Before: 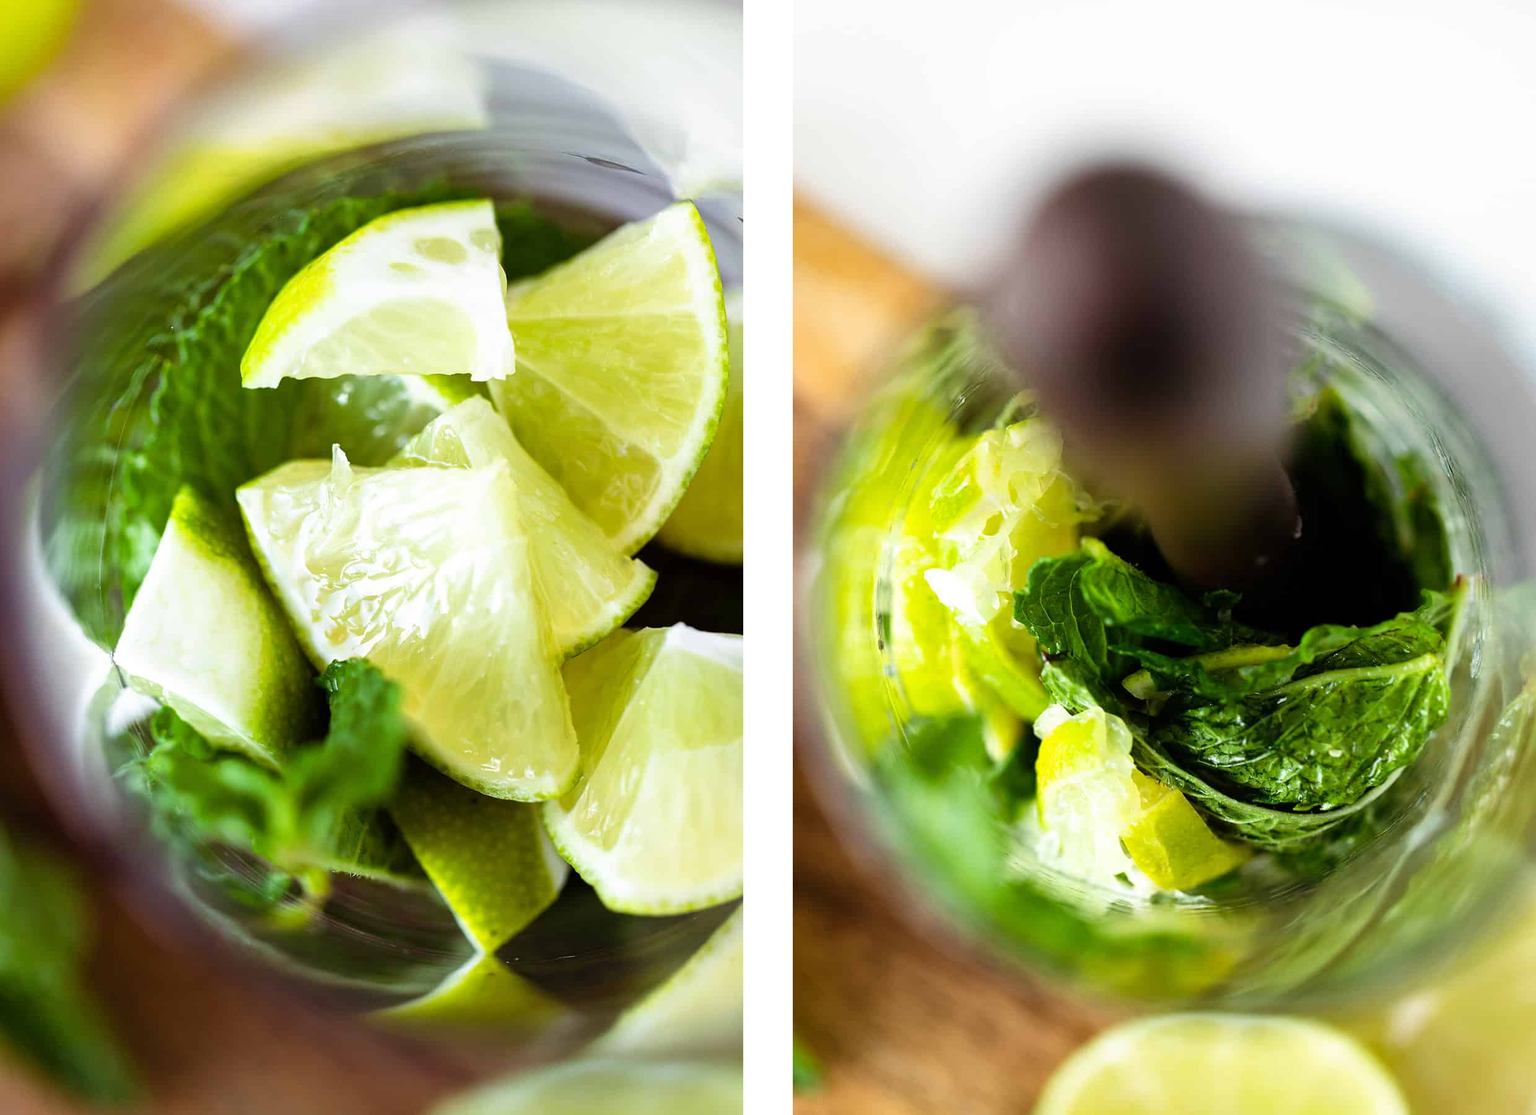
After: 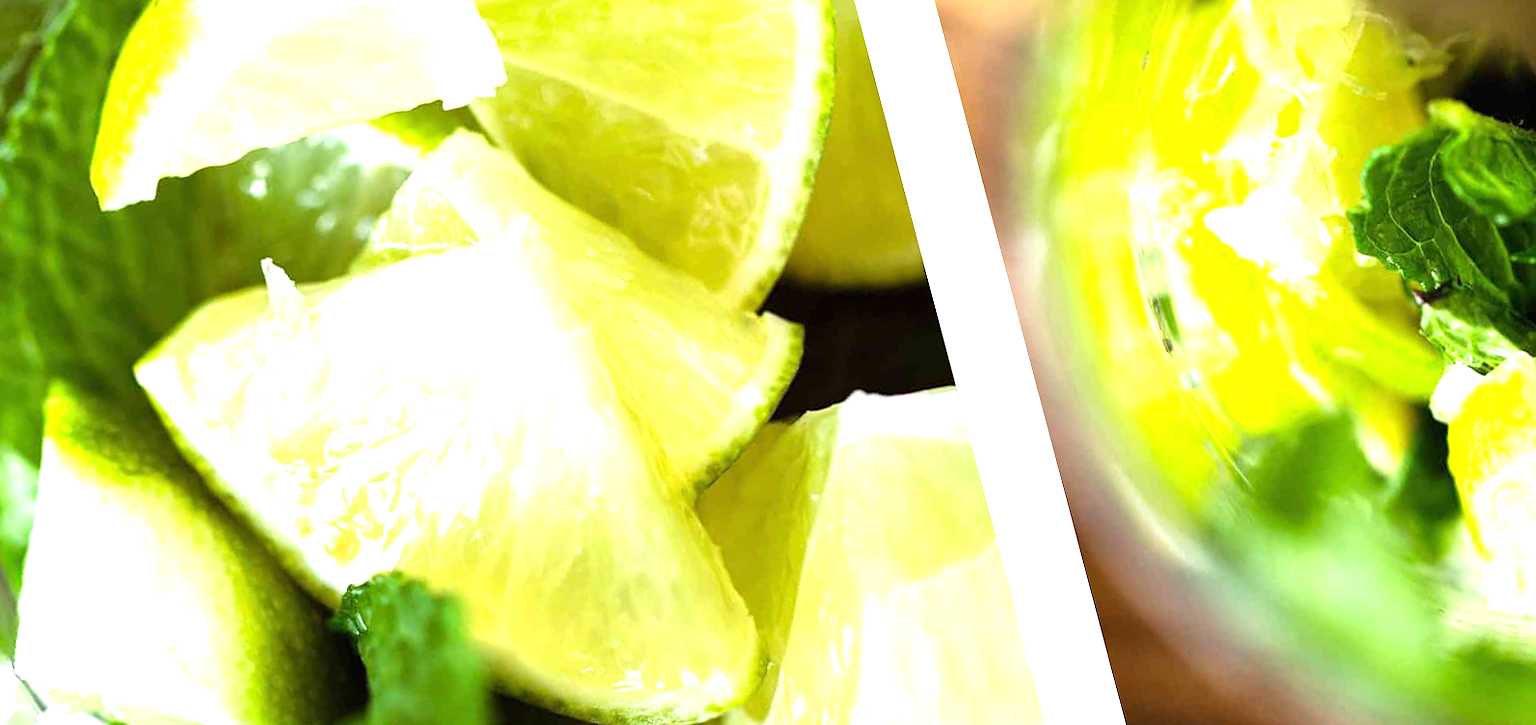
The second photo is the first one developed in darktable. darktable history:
exposure: black level correction 0, exposure 0.7 EV, compensate exposure bias true, compensate highlight preservation false
crop: left 6.488%, top 27.668%, right 24.183%, bottom 8.656%
rotate and perspective: rotation -14.8°, crop left 0.1, crop right 0.903, crop top 0.25, crop bottom 0.748
